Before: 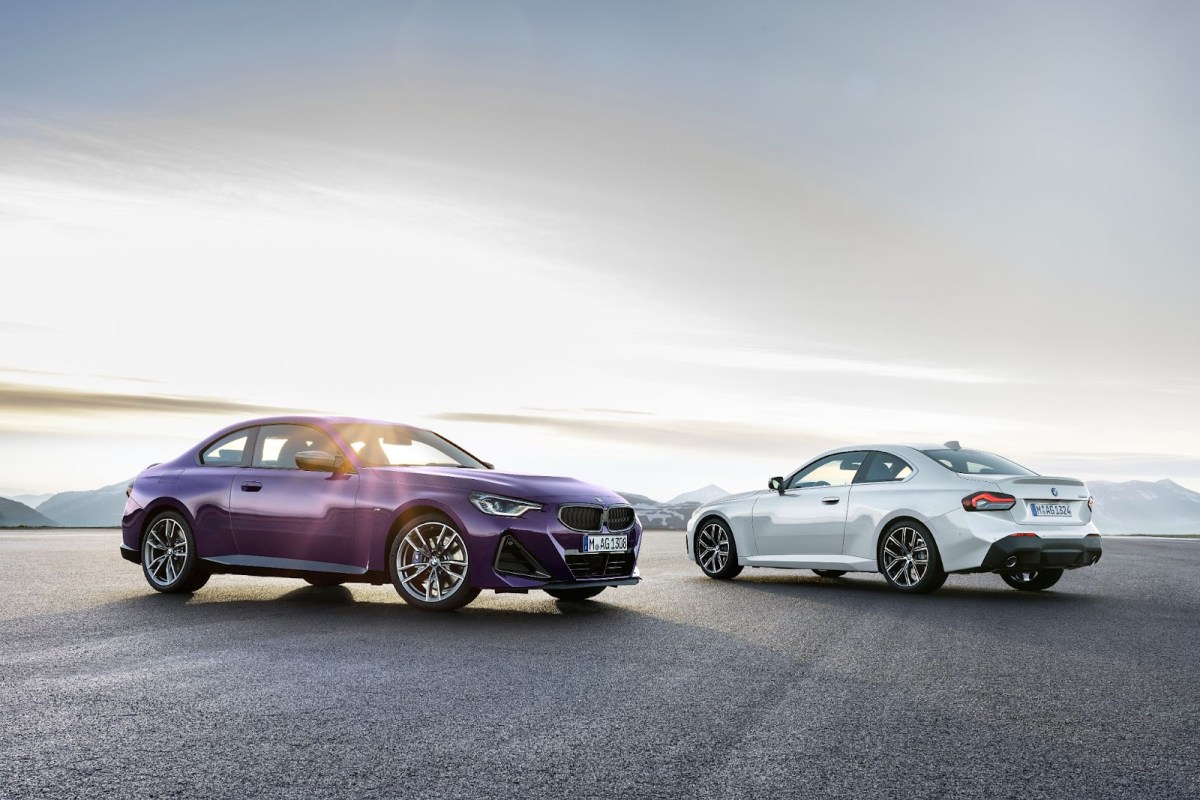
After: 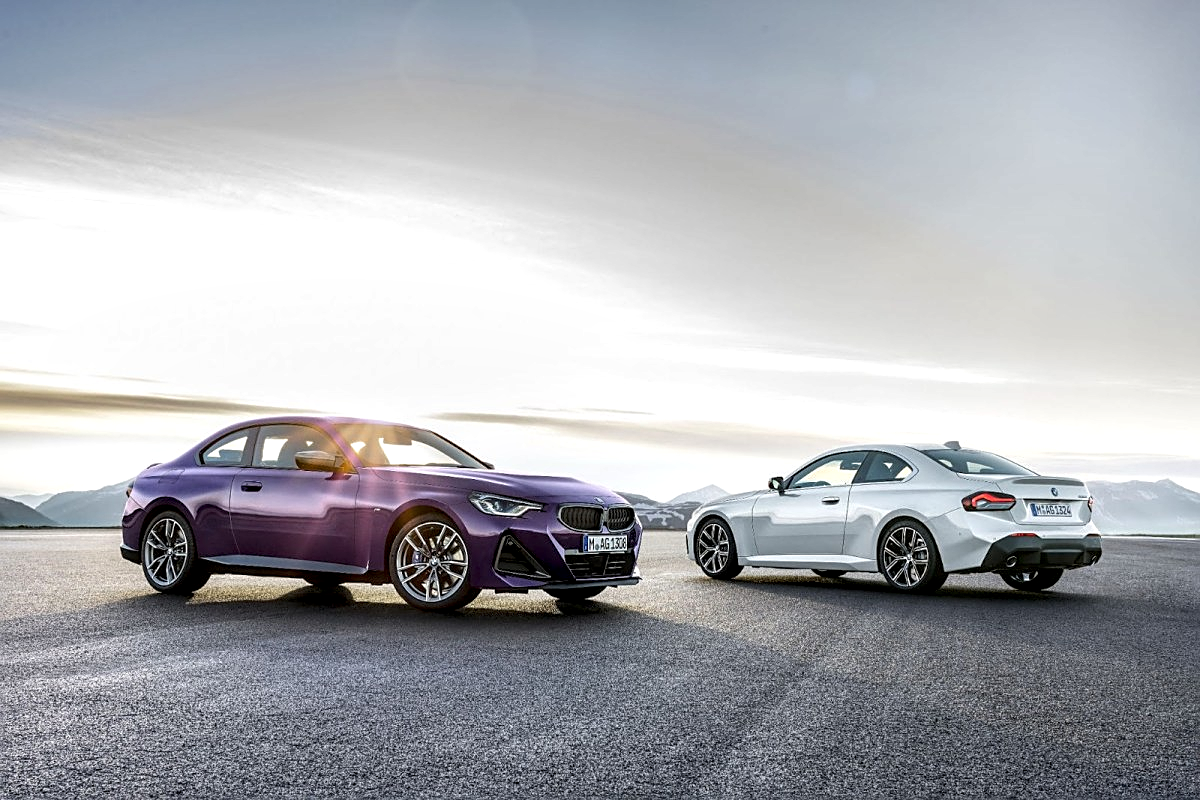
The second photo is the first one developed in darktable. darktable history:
color zones: curves: ch1 [(0, 0.525) (0.143, 0.556) (0.286, 0.52) (0.429, 0.5) (0.571, 0.5) (0.714, 0.5) (0.857, 0.503) (1, 0.525)], mix 34.32%
sharpen: on, module defaults
local contrast: detail 150%
